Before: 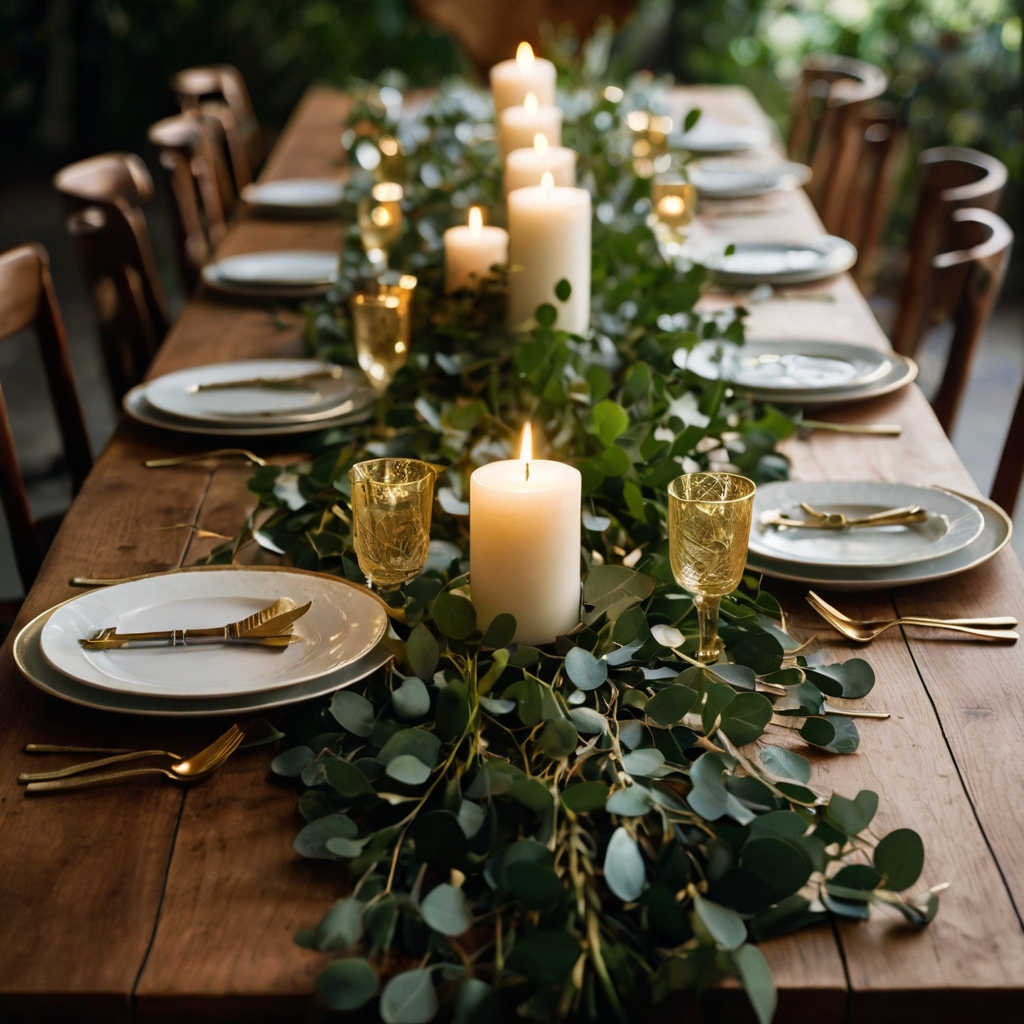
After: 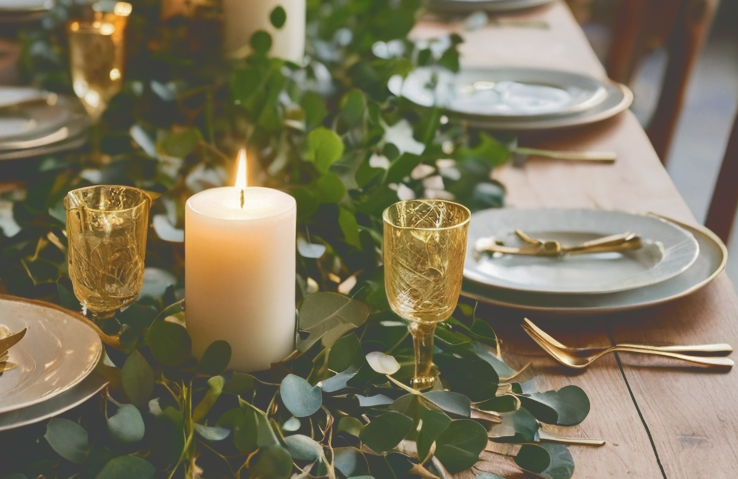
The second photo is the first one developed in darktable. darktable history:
tone curve: curves: ch0 [(0, 0) (0.003, 0.264) (0.011, 0.264) (0.025, 0.265) (0.044, 0.269) (0.069, 0.273) (0.1, 0.28) (0.136, 0.292) (0.177, 0.309) (0.224, 0.336) (0.277, 0.371) (0.335, 0.412) (0.399, 0.469) (0.468, 0.533) (0.543, 0.595) (0.623, 0.66) (0.709, 0.73) (0.801, 0.8) (0.898, 0.854) (1, 1)], color space Lab, independent channels, preserve colors none
crop and rotate: left 27.895%, top 26.738%, bottom 26.441%
